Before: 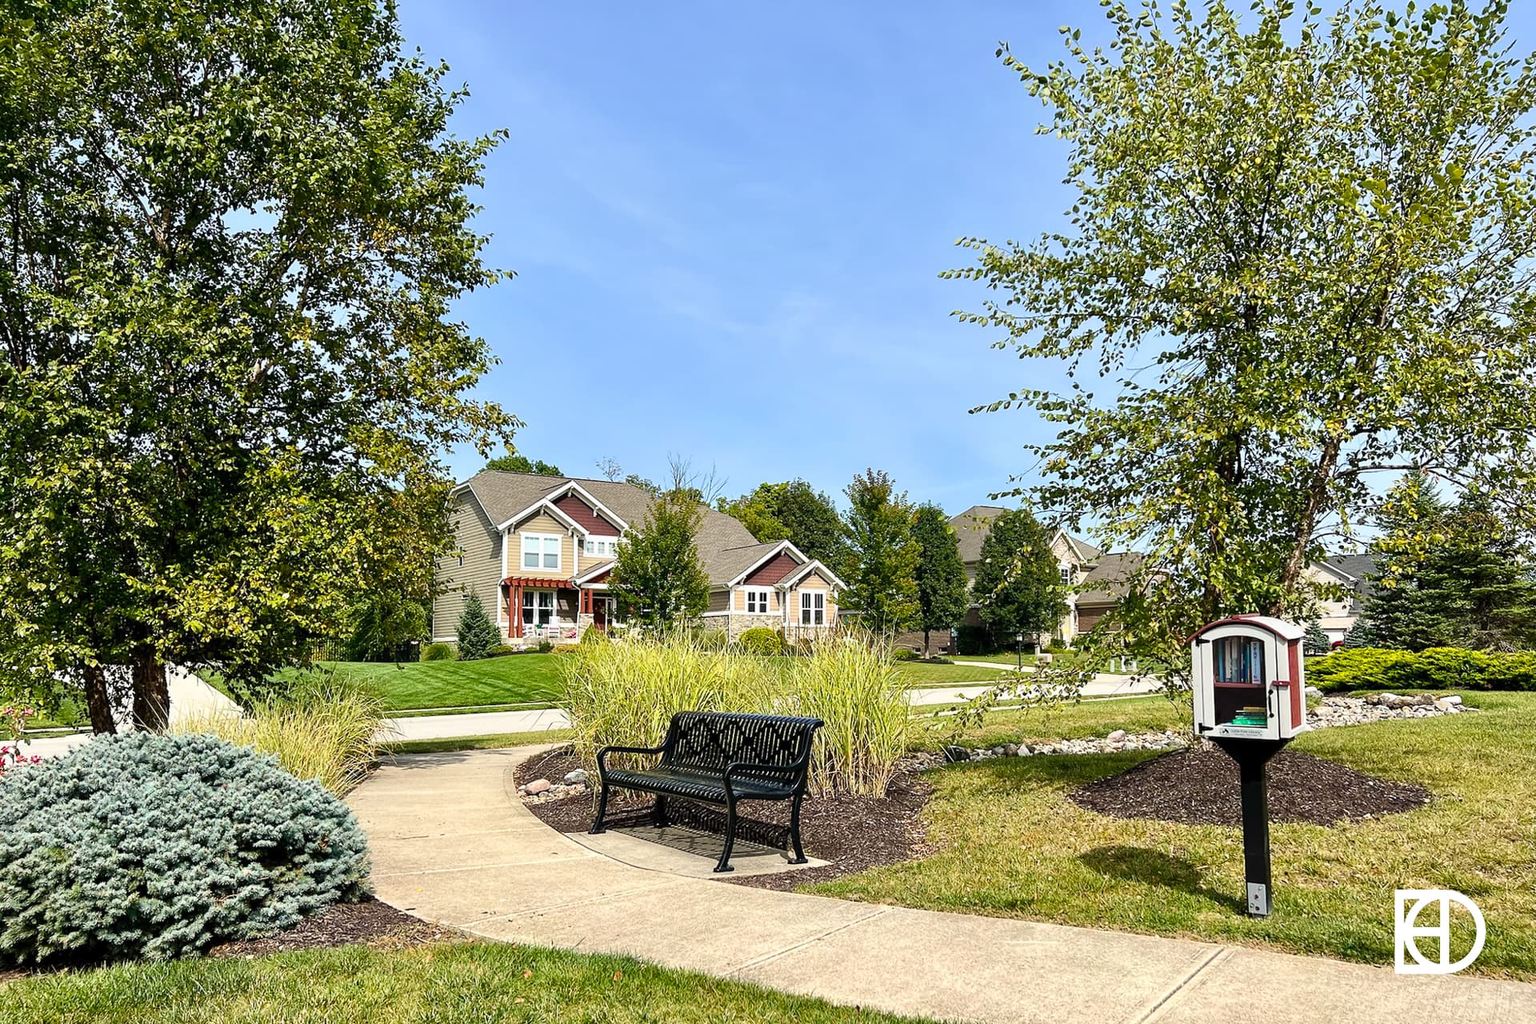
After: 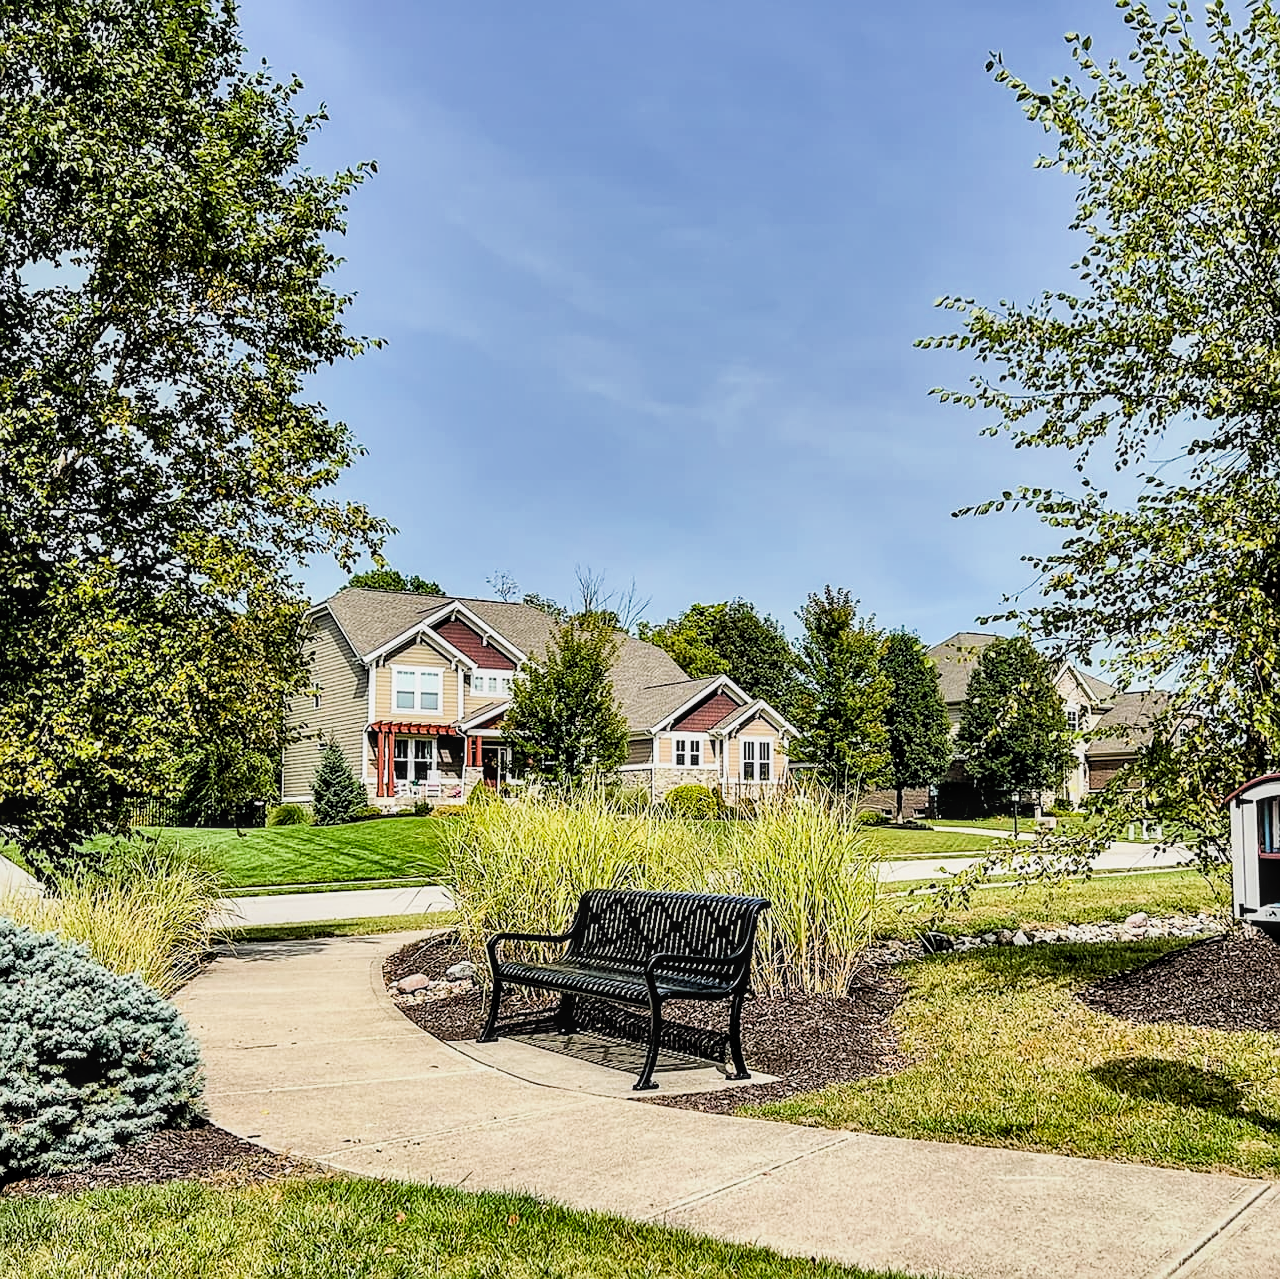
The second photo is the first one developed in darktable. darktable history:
tone equalizer: on, module defaults
exposure: exposure 0.493 EV, compensate highlight preservation false
filmic rgb: black relative exposure -5 EV, hardness 2.88, contrast 1.3
crop and rotate: left 13.537%, right 19.796%
sharpen: on, module defaults
local contrast: detail 130%
shadows and highlights: radius 108.52, shadows 23.73, highlights -59.32, low approximation 0.01, soften with gaussian
